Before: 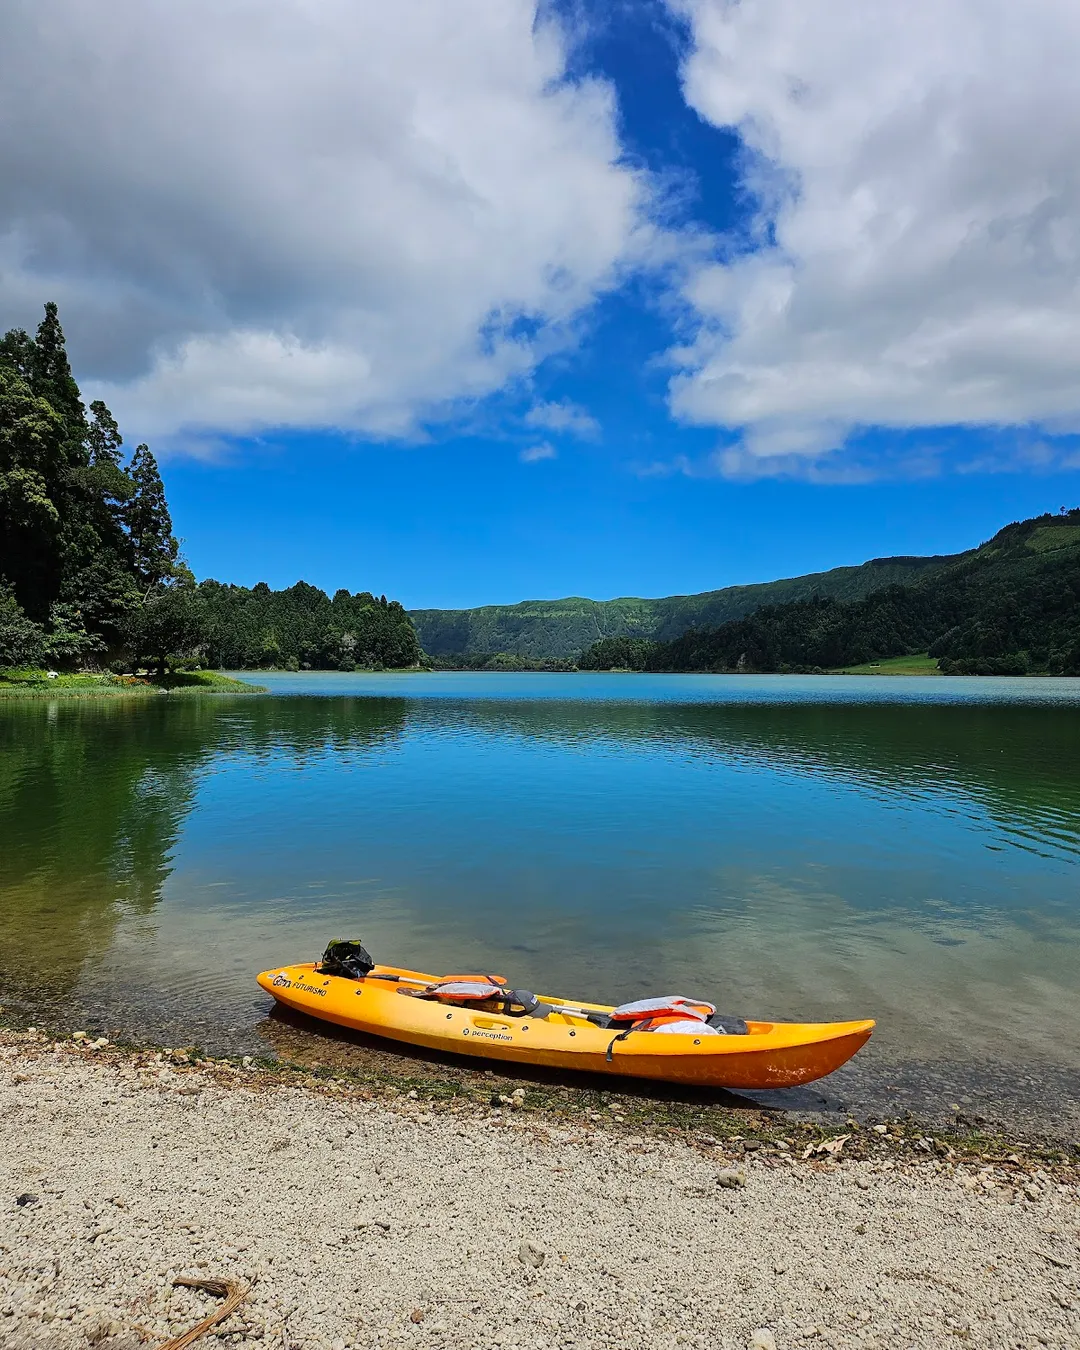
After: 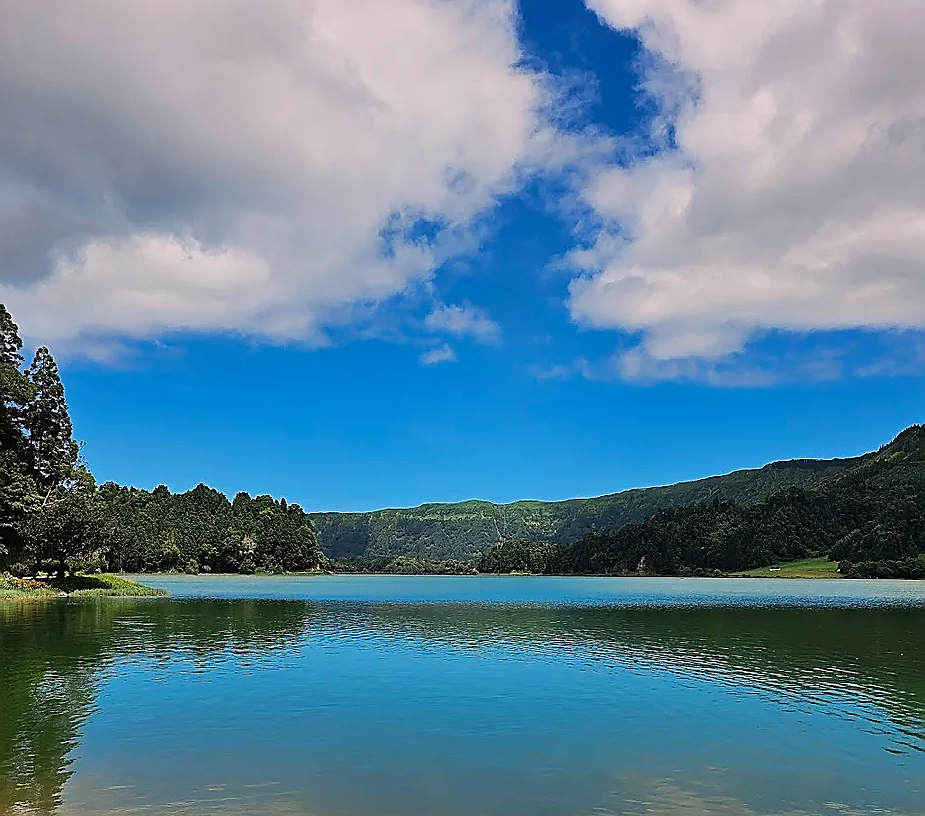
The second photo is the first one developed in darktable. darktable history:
sharpen: radius 1.4, amount 1.25, threshold 0.7
shadows and highlights: shadows 32, highlights -32, soften with gaussian
crop and rotate: left 9.345%, top 7.22%, right 4.982%, bottom 32.331%
color correction: highlights a* -0.137, highlights b* 0.137
white balance: red 1.127, blue 0.943
